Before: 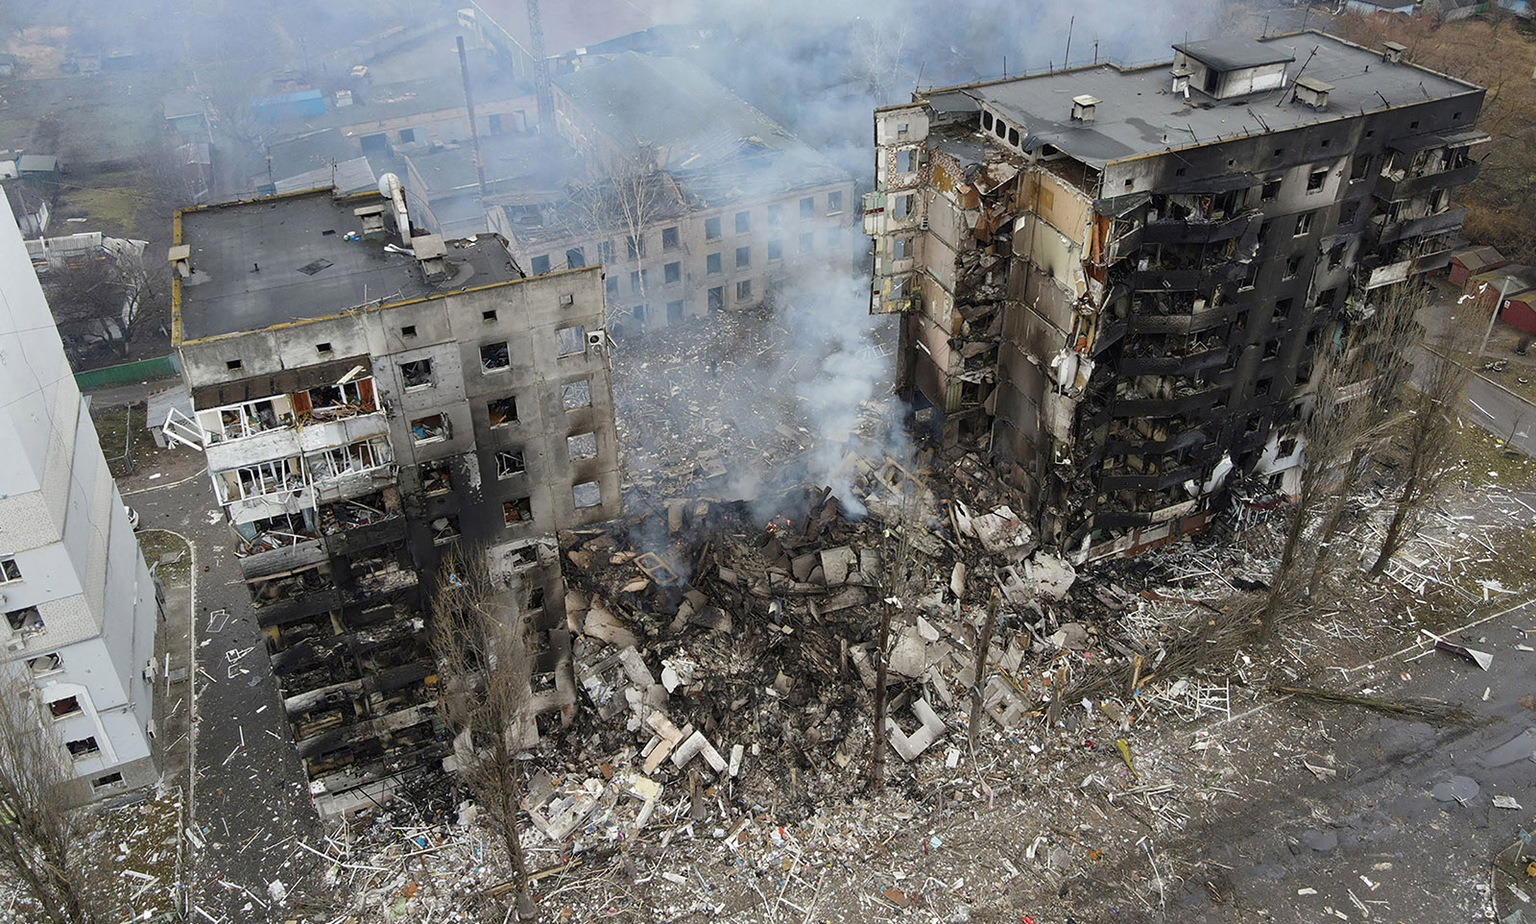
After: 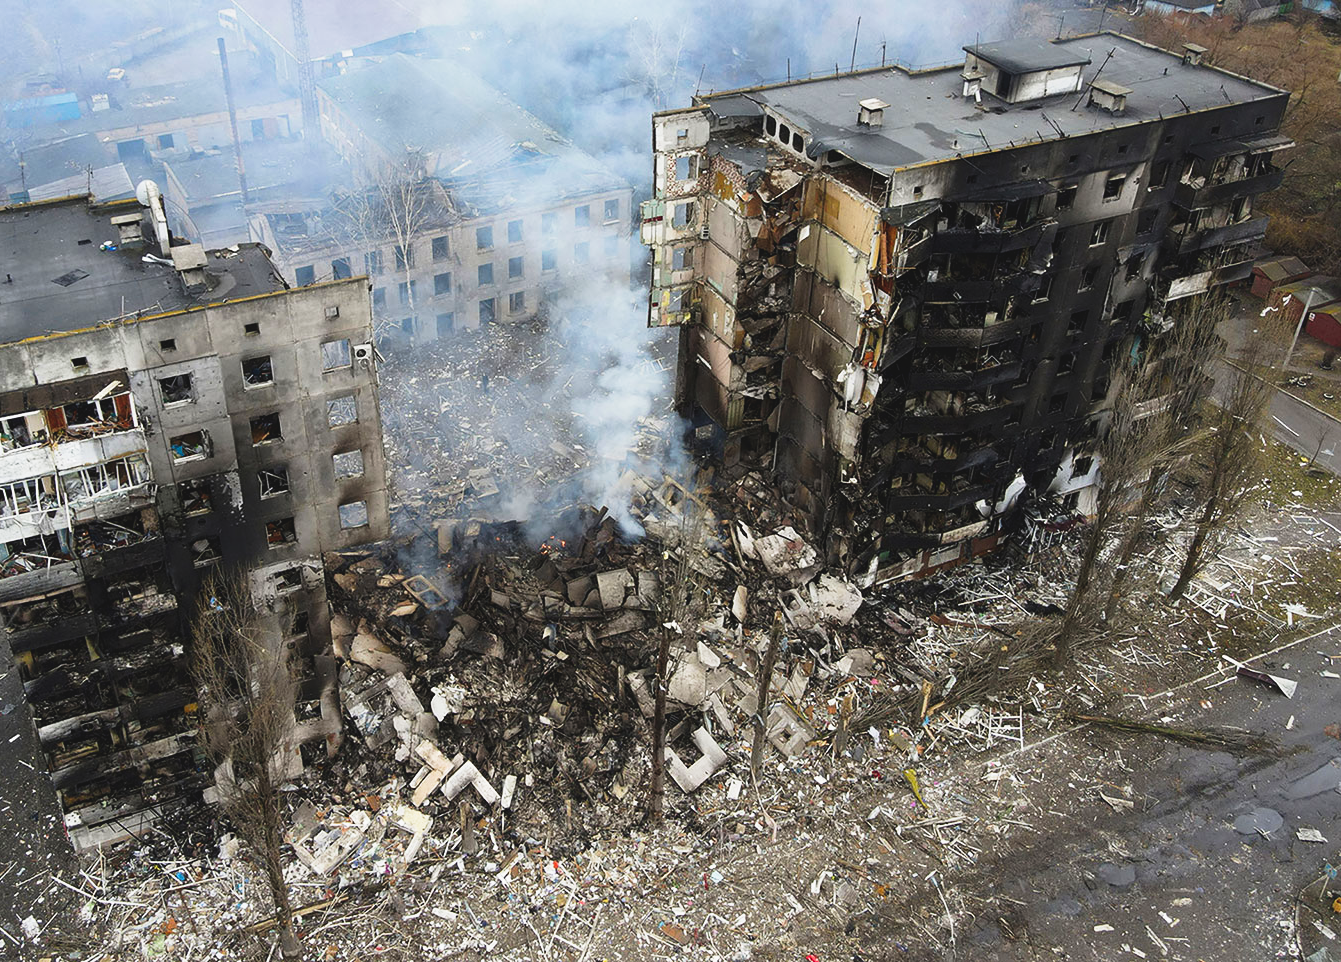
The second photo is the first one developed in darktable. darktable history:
crop: left 16.145%
contrast equalizer: octaves 7, y [[0.6 ×6], [0.55 ×6], [0 ×6], [0 ×6], [0 ×6]], mix -0.3
tone curve: curves: ch0 [(0, 0) (0.003, 0.063) (0.011, 0.063) (0.025, 0.063) (0.044, 0.066) (0.069, 0.071) (0.1, 0.09) (0.136, 0.116) (0.177, 0.144) (0.224, 0.192) (0.277, 0.246) (0.335, 0.311) (0.399, 0.399) (0.468, 0.49) (0.543, 0.589) (0.623, 0.709) (0.709, 0.827) (0.801, 0.918) (0.898, 0.969) (1, 1)], preserve colors none
